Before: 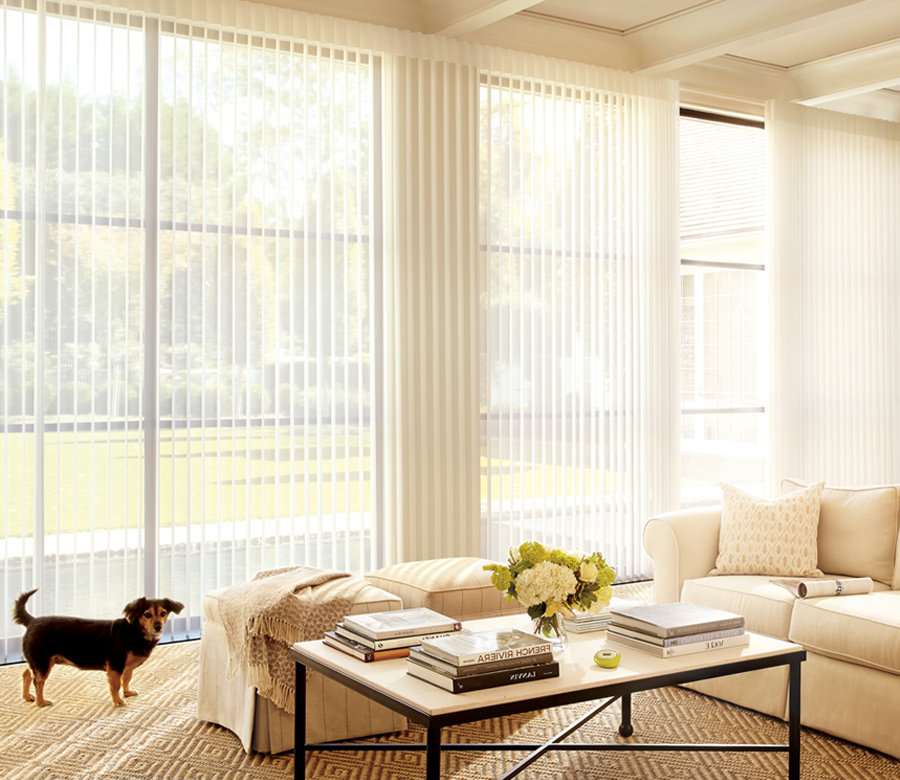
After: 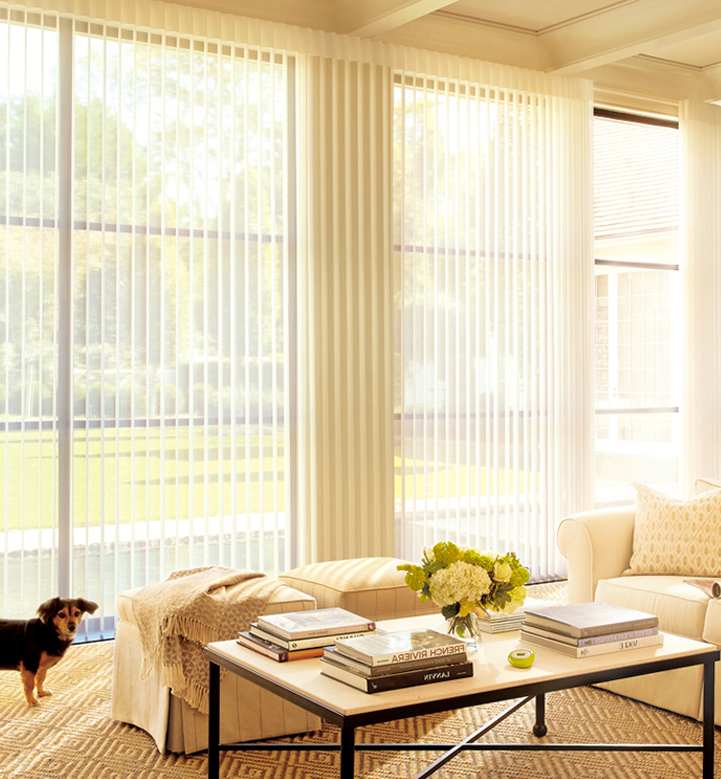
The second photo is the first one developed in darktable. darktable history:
velvia: on, module defaults
crop and rotate: left 9.597%, right 10.195%
shadows and highlights: on, module defaults
tone curve: curves: ch0 [(0, 0) (0.004, 0.001) (0.133, 0.112) (0.325, 0.362) (0.832, 0.893) (1, 1)], color space Lab, linked channels, preserve colors none
